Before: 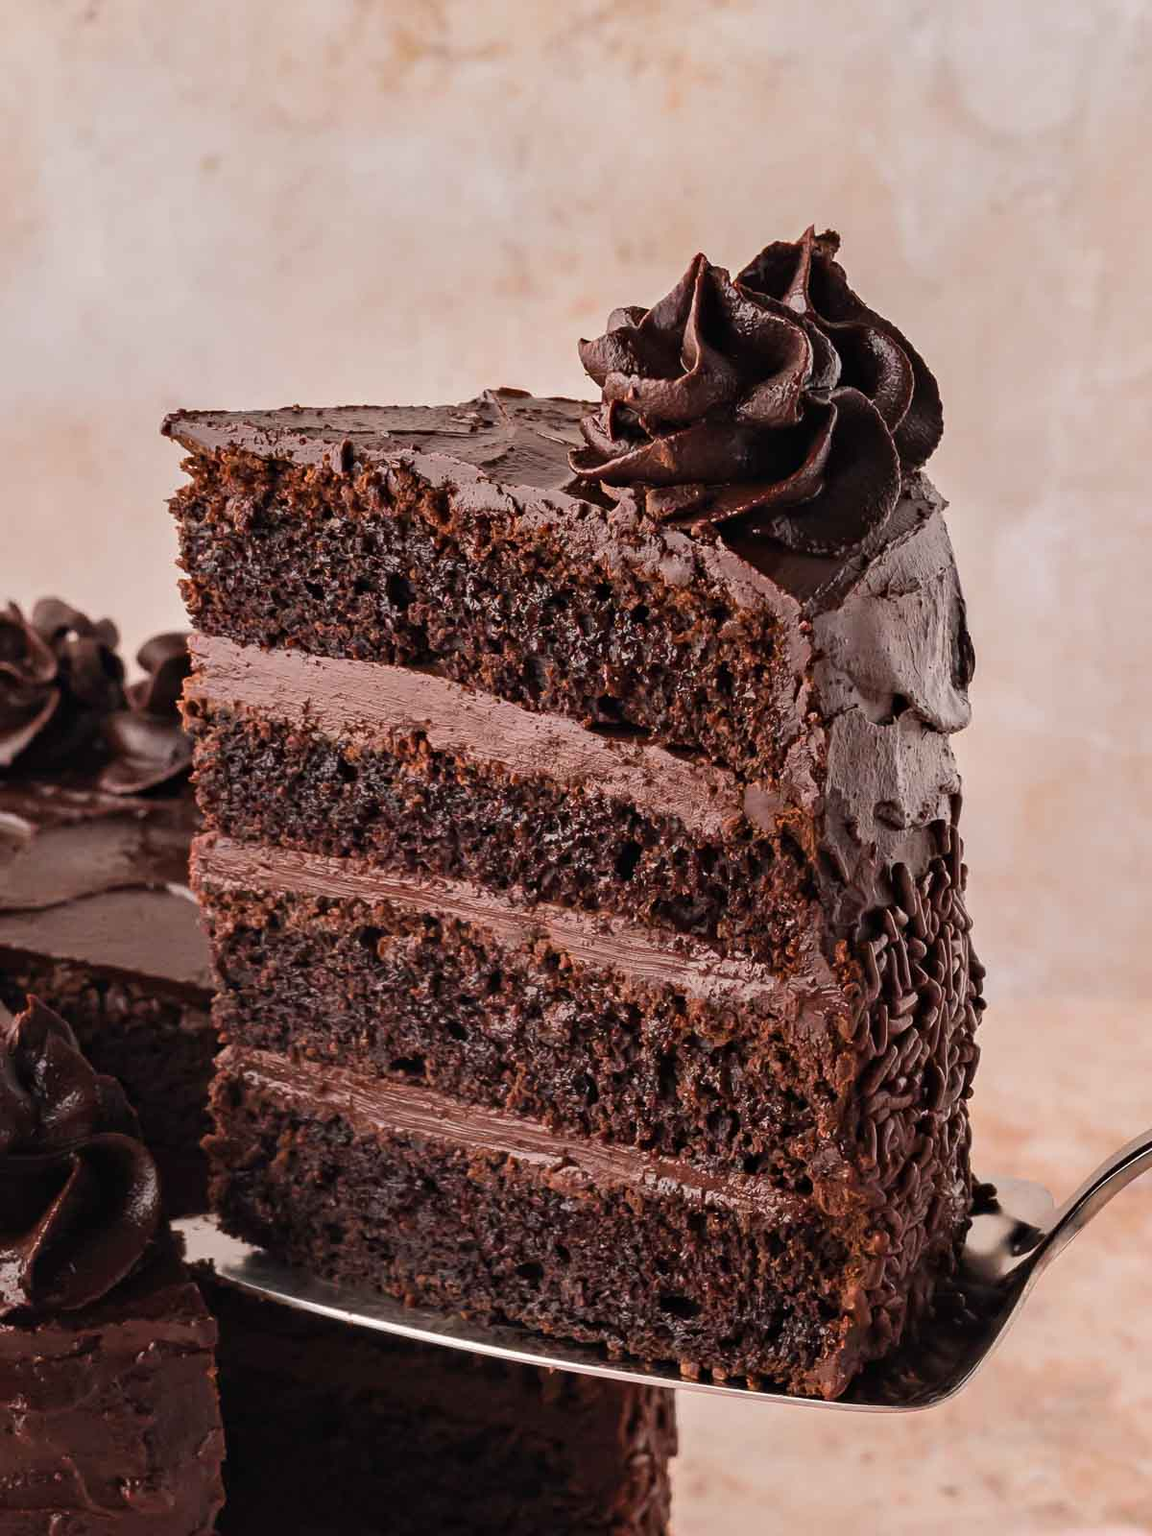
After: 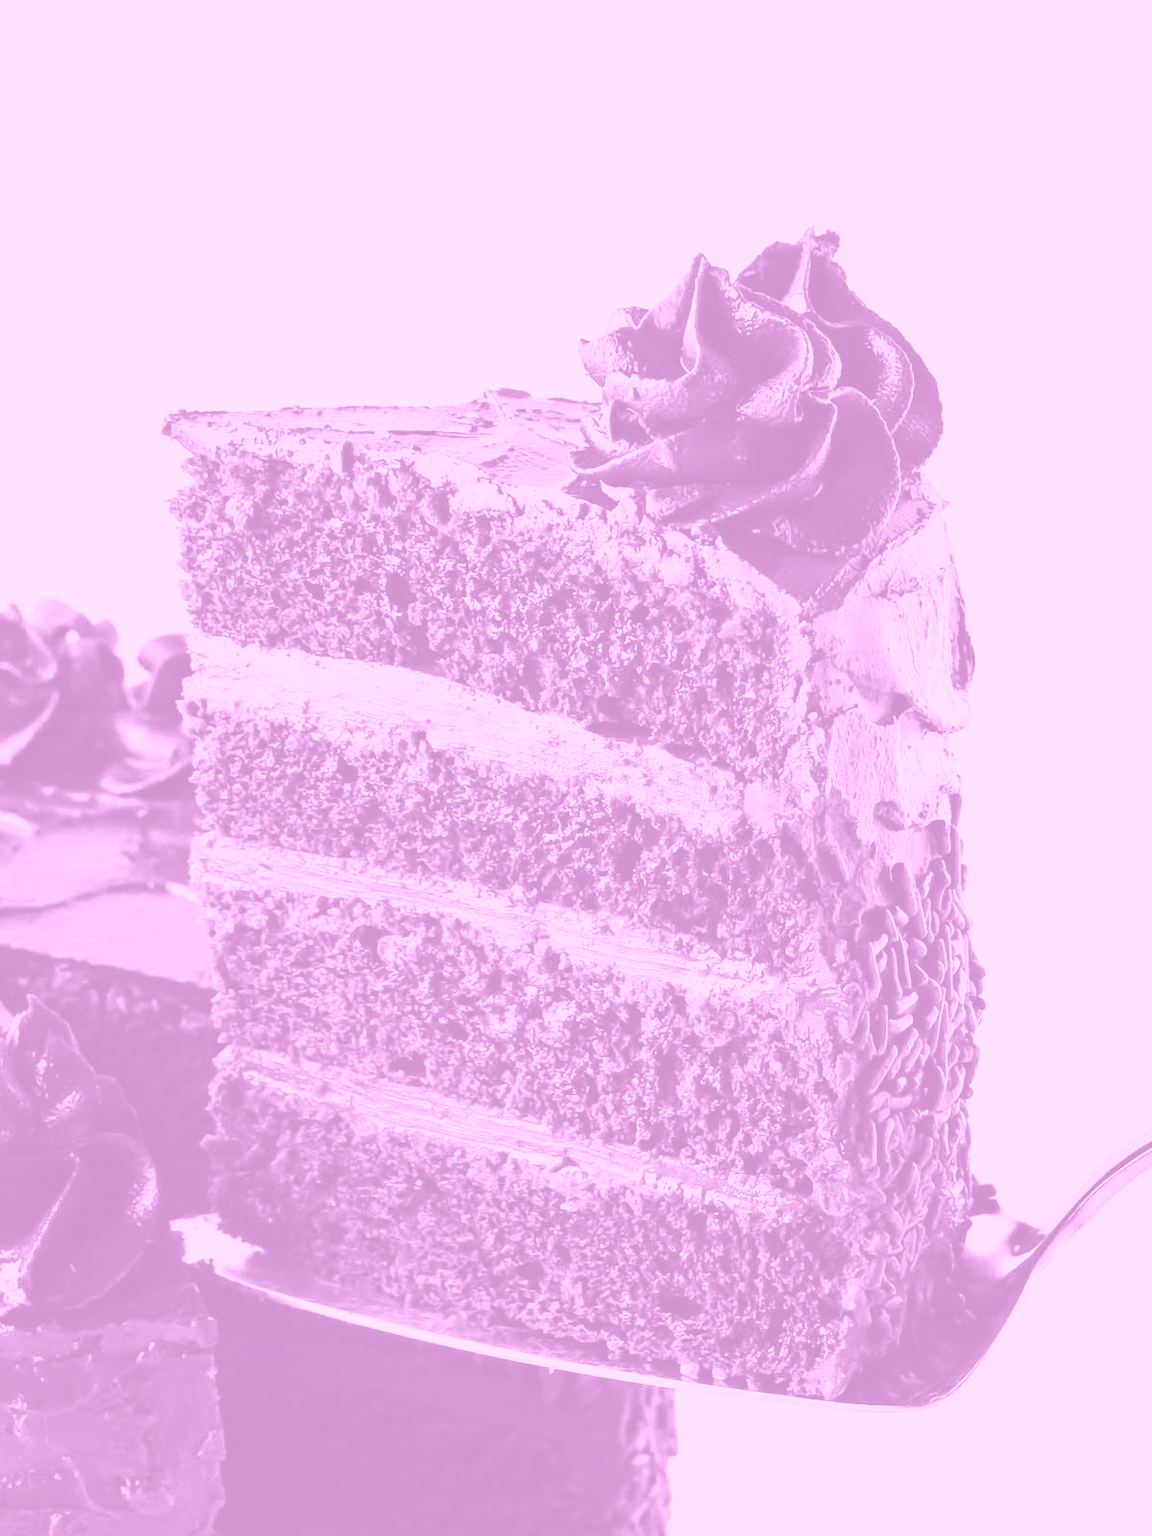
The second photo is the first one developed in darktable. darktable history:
contrast brightness saturation: contrast 0.2, brightness 0.15, saturation 0.14
colorize: hue 331.2°, saturation 75%, source mix 30.28%, lightness 70.52%, version 1
base curve: curves: ch0 [(0, 0) (0.028, 0.03) (0.121, 0.232) (0.46, 0.748) (0.859, 0.968) (1, 1)], preserve colors none
